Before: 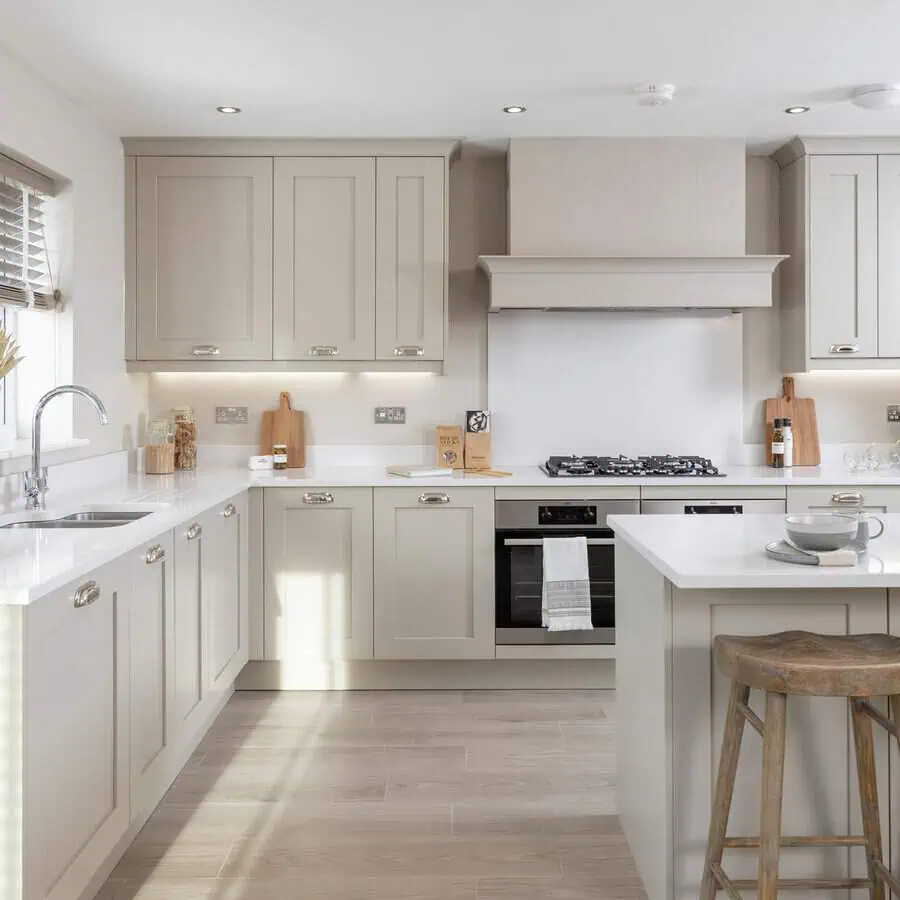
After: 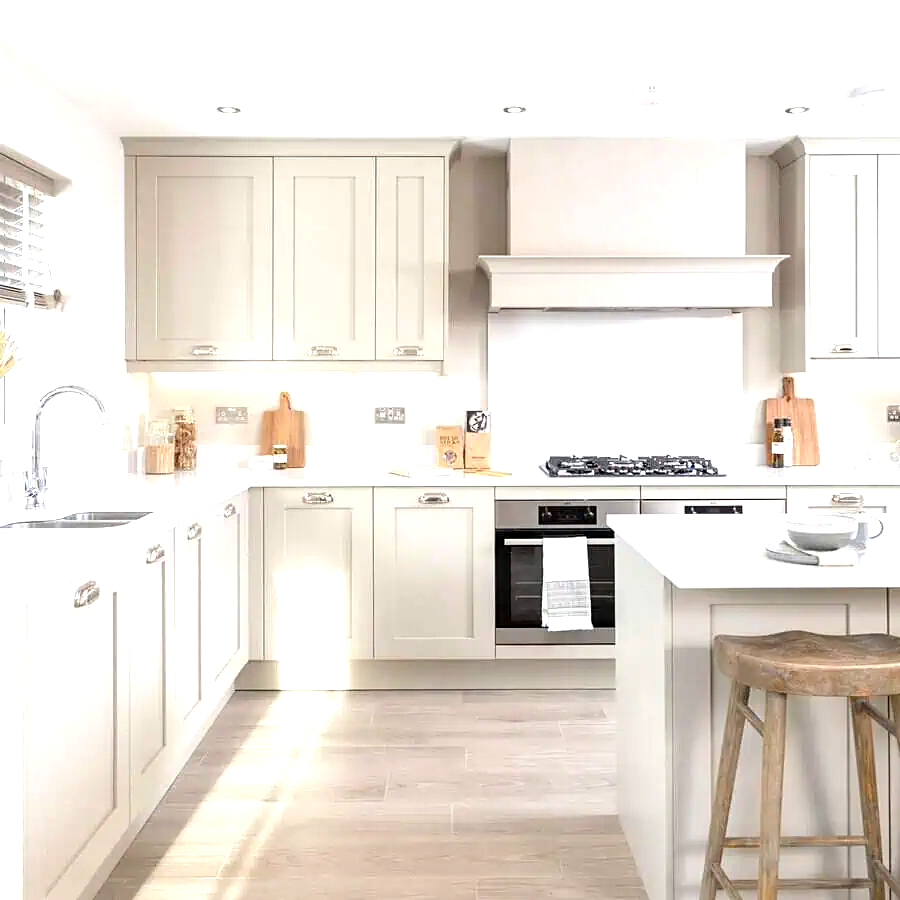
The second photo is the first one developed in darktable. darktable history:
sharpen: amount 0.215
levels: black 0.012%, levels [0, 0.394, 0.787]
exposure: black level correction 0.001, exposure 0.192 EV, compensate highlight preservation false
